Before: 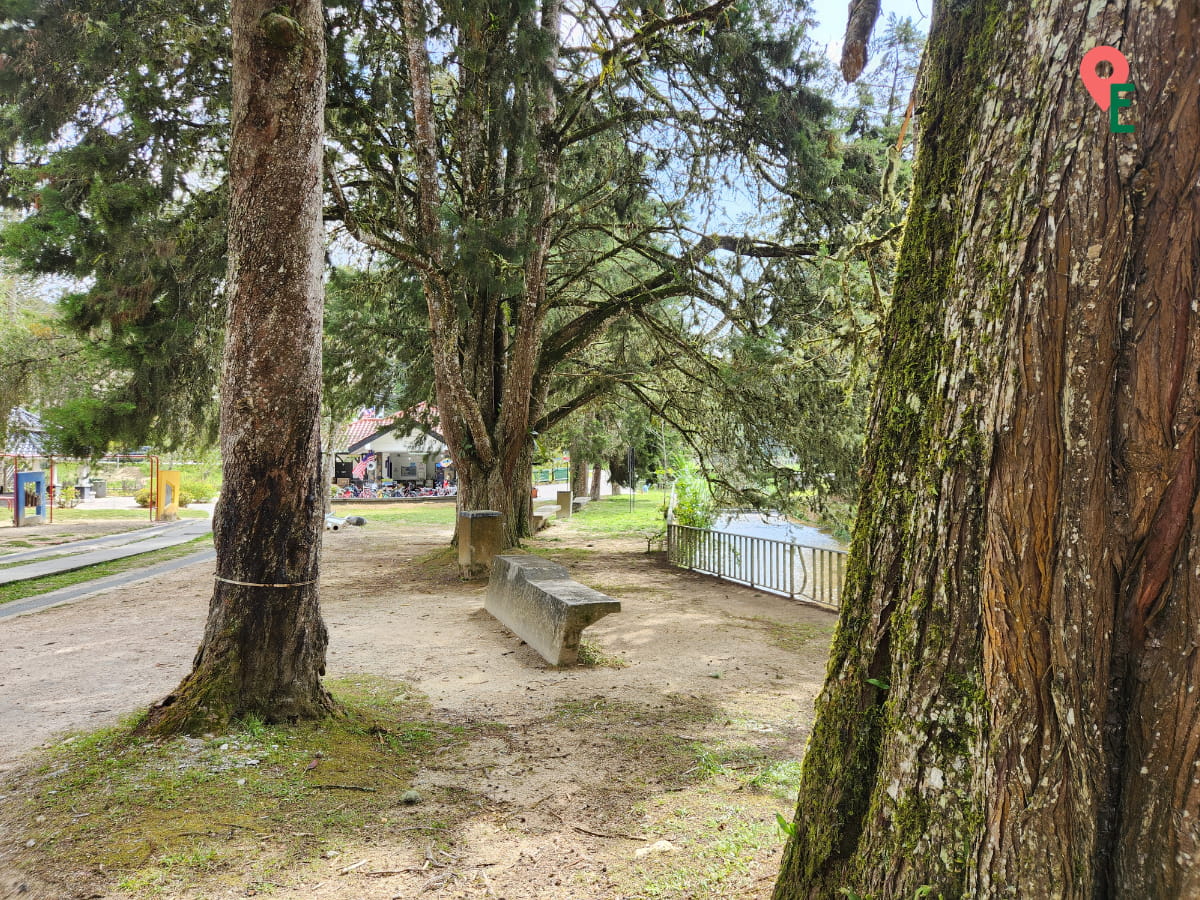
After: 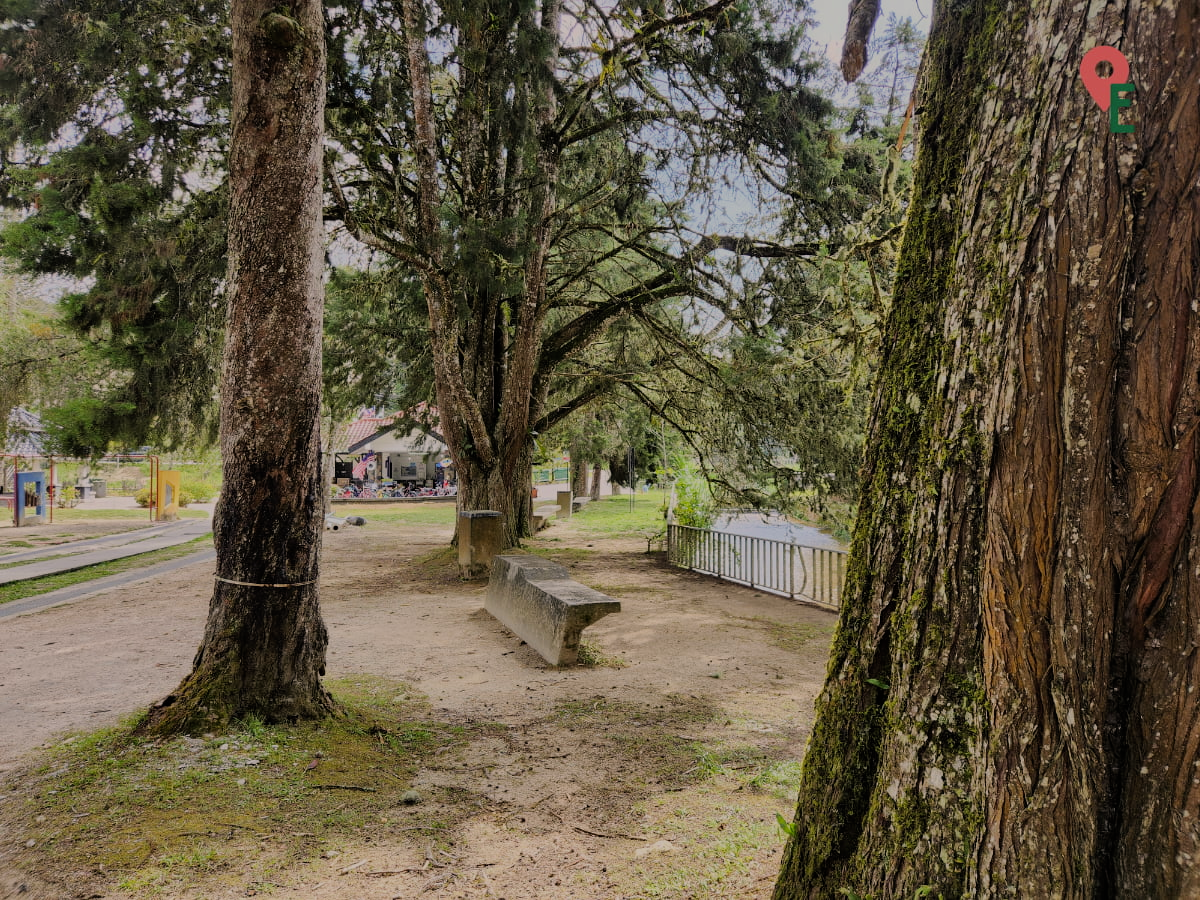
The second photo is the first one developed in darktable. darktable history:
exposure: exposure -0.582 EV, compensate highlight preservation false
color correction: highlights a* 5.81, highlights b* 4.84
filmic rgb: black relative exposure -7.65 EV, white relative exposure 4.56 EV, hardness 3.61
